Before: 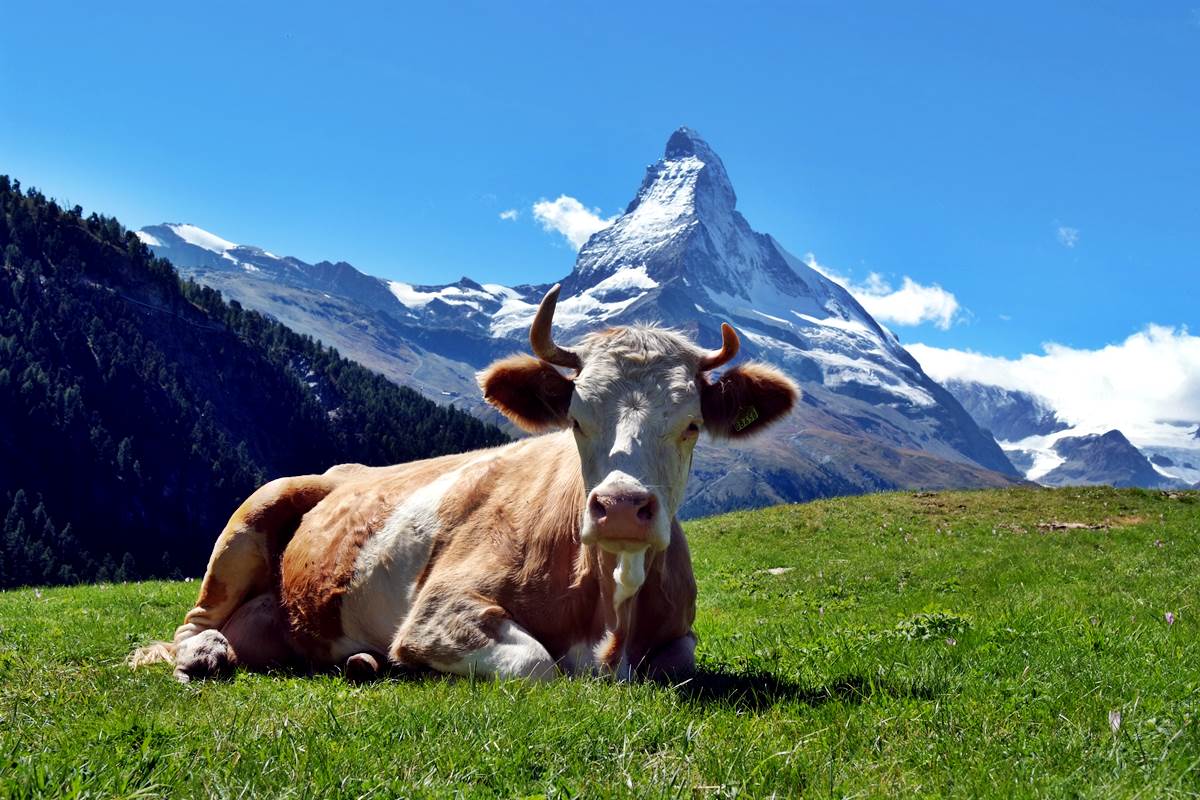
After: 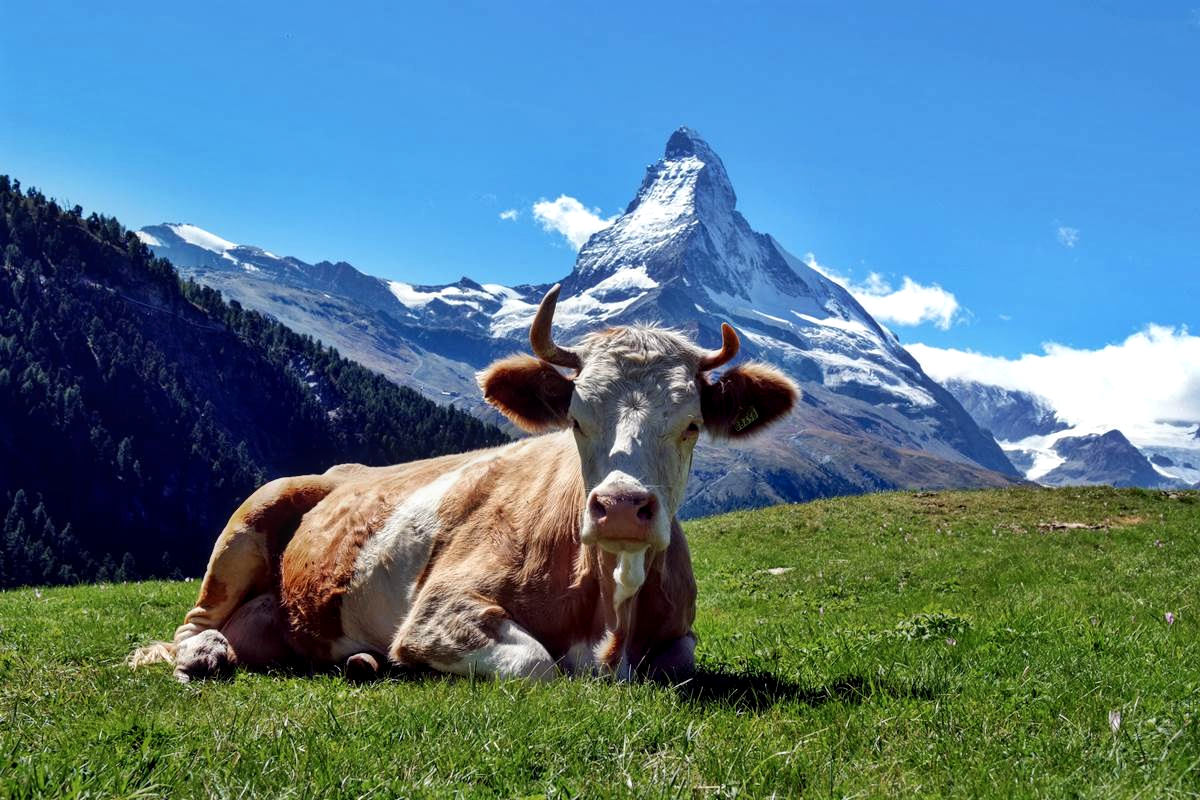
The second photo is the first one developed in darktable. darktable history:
local contrast: on, module defaults
color zones: curves: ch0 [(0, 0.5) (0.143, 0.5) (0.286, 0.456) (0.429, 0.5) (0.571, 0.5) (0.714, 0.5) (0.857, 0.5) (1, 0.5)]; ch1 [(0, 0.5) (0.143, 0.5) (0.286, 0.422) (0.429, 0.5) (0.571, 0.5) (0.714, 0.5) (0.857, 0.5) (1, 0.5)]
